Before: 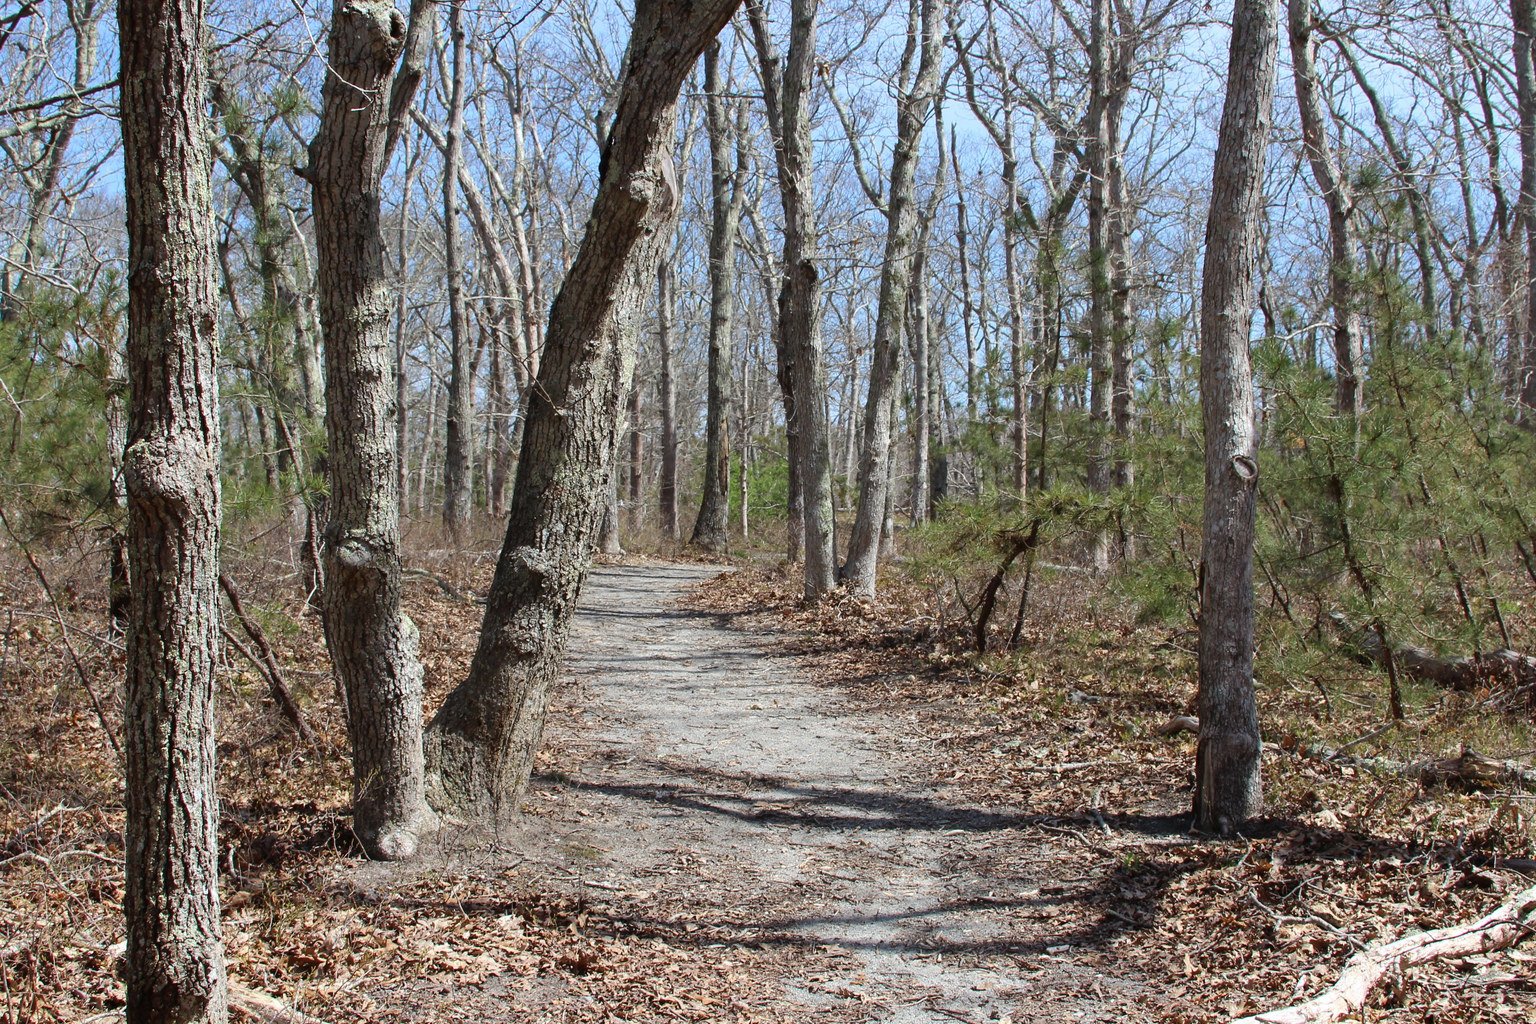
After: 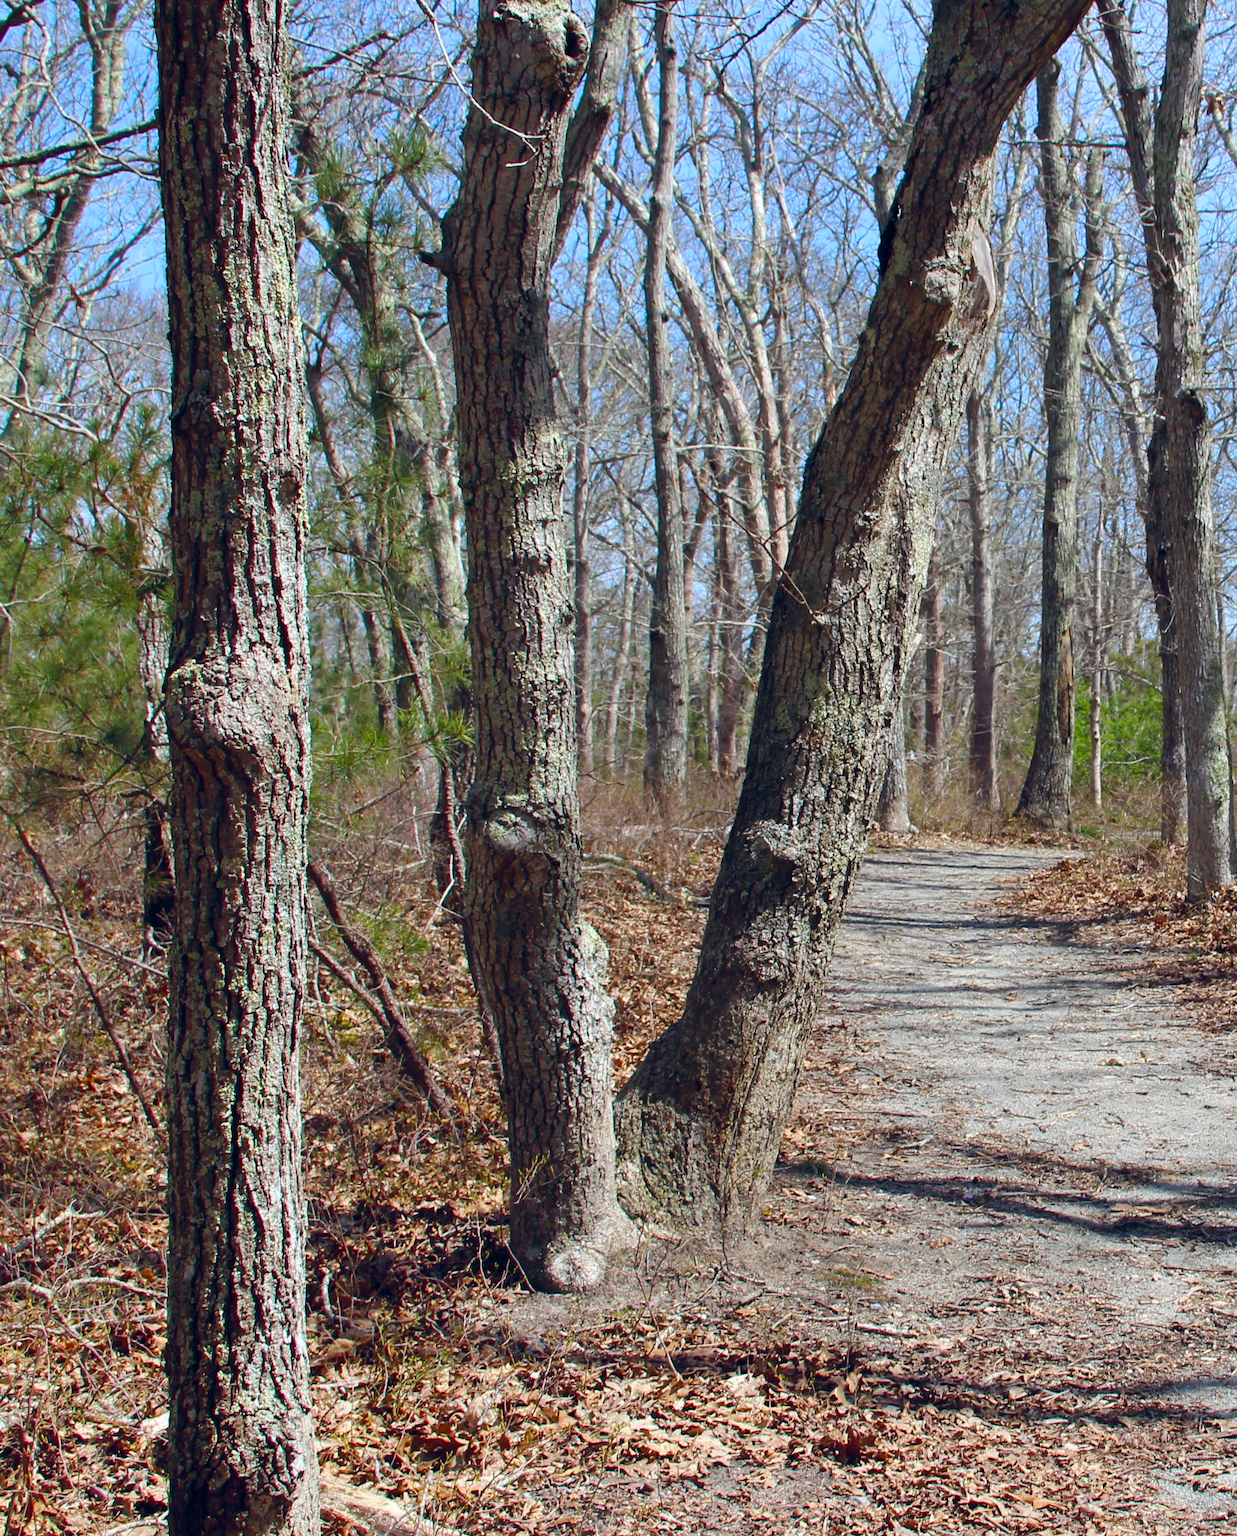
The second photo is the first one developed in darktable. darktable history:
crop: left 0.956%, right 45.374%, bottom 0.091%
color balance rgb: global offset › chroma 0.096%, global offset › hue 252.21°, perceptual saturation grading › global saturation 34.663%, perceptual saturation grading › highlights -25.327%, perceptual saturation grading › shadows 24.34%, global vibrance 20%
